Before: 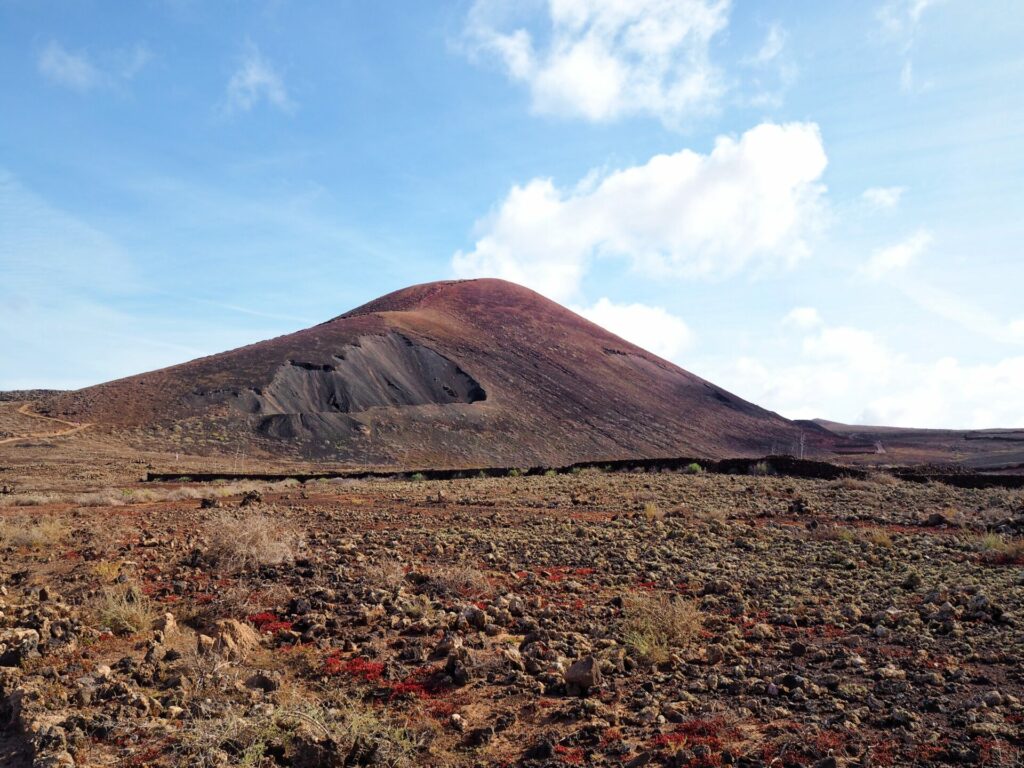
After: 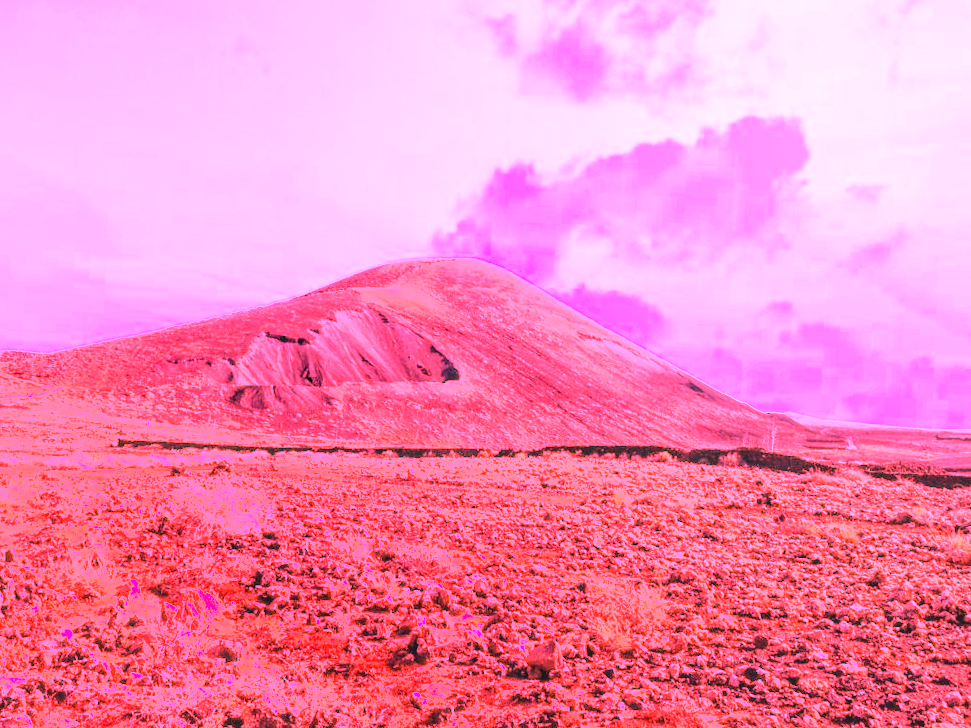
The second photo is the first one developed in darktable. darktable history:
crop and rotate: angle -2.38°
white balance: red 4.26, blue 1.802
local contrast: on, module defaults
